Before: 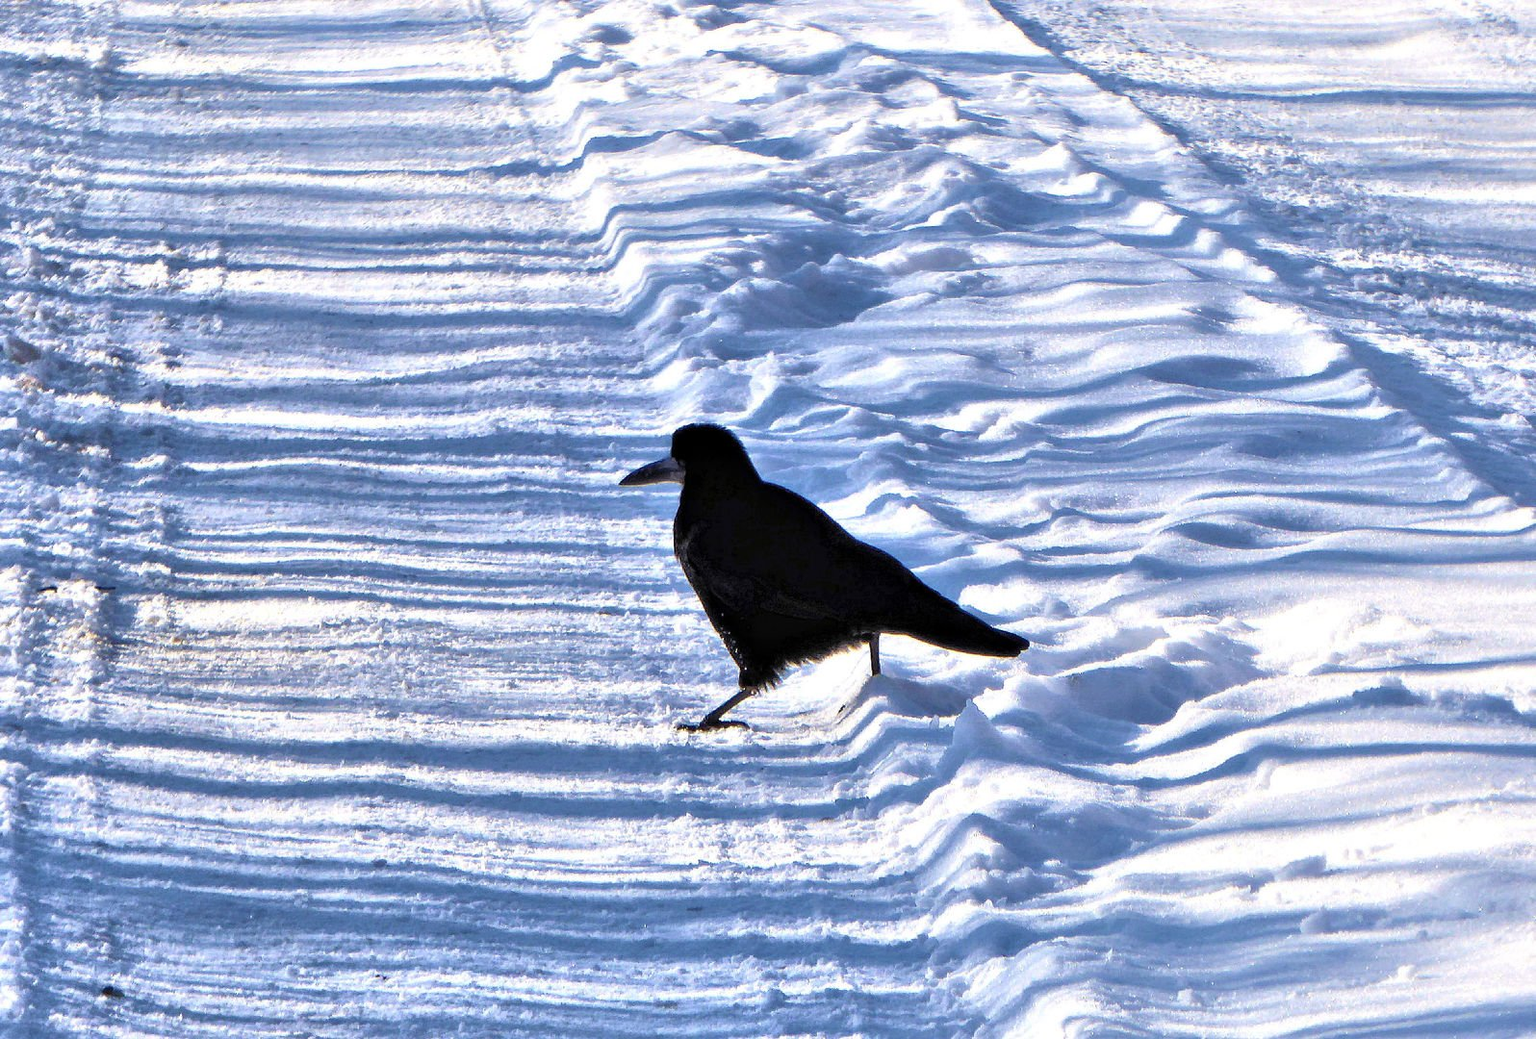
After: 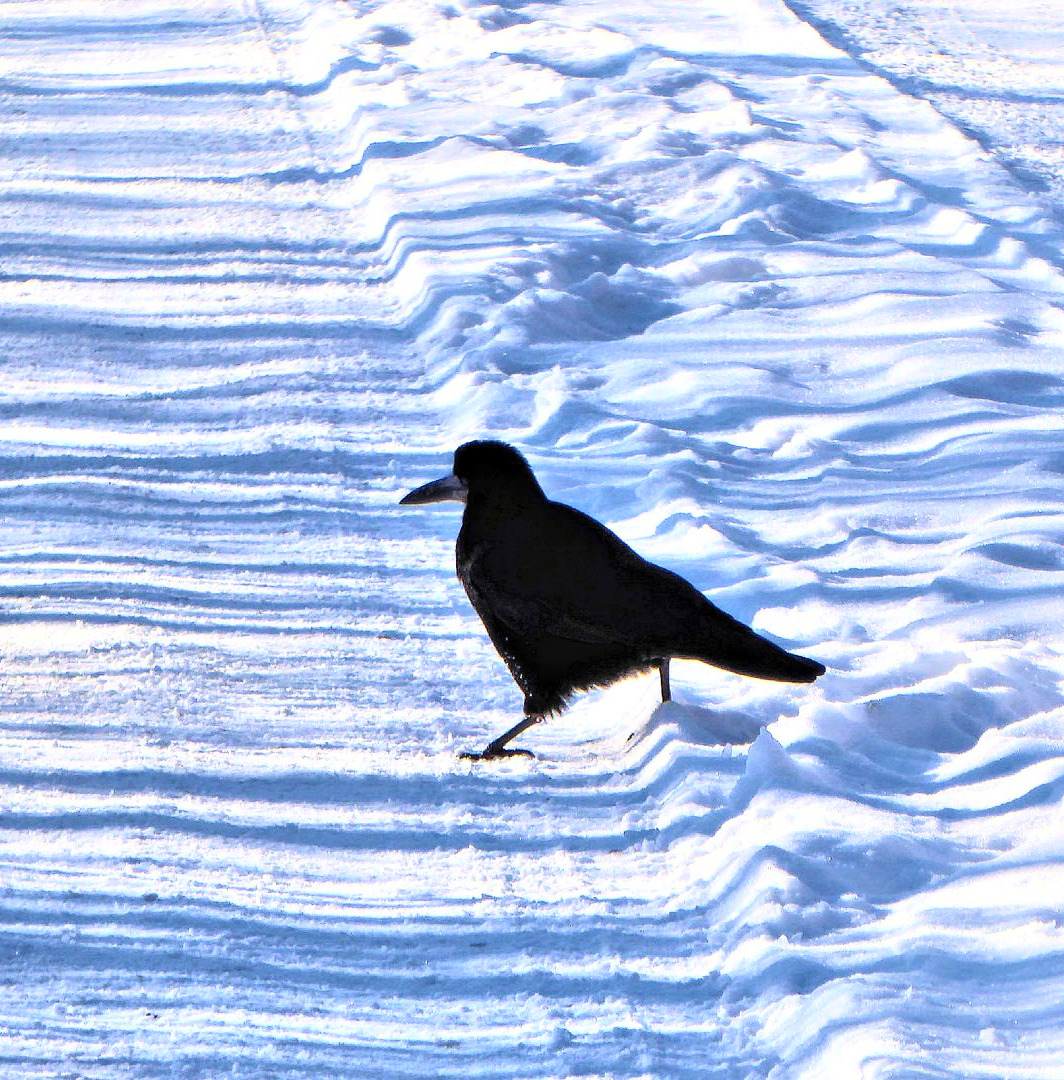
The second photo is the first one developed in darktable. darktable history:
contrast brightness saturation: contrast 0.198, brightness 0.162, saturation 0.215
crop and rotate: left 15.311%, right 17.981%
